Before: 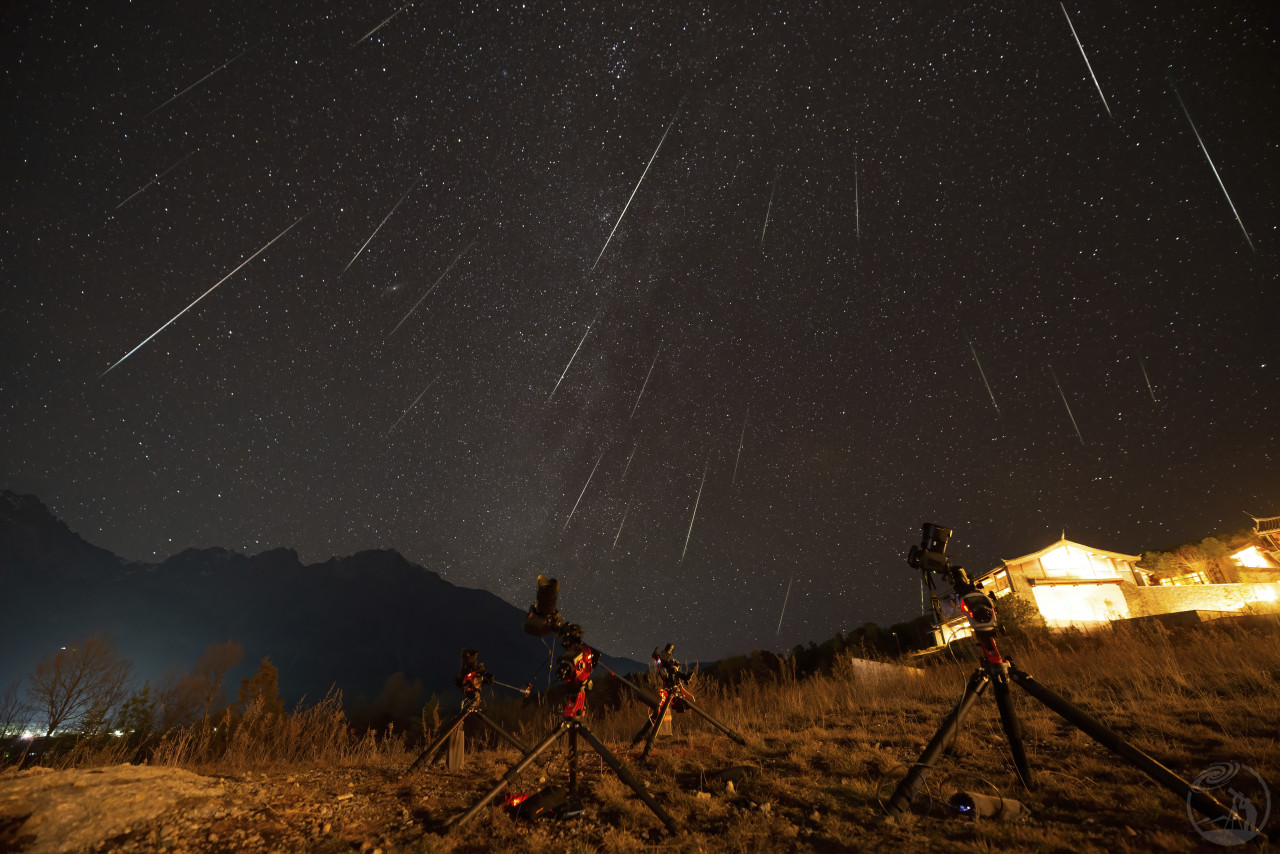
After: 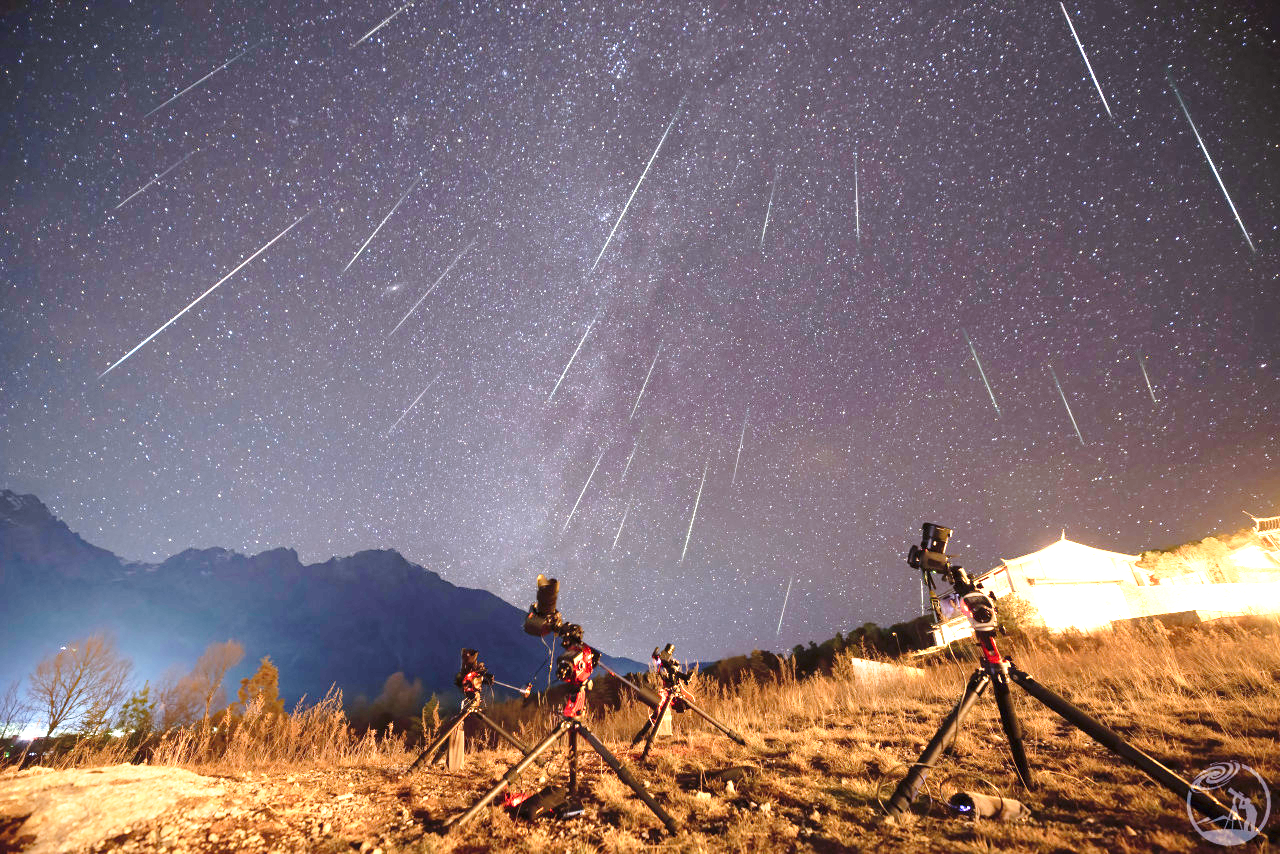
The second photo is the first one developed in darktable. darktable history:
exposure: exposure 2.25 EV, compensate highlight preservation false
base curve: curves: ch0 [(0, 0) (0.028, 0.03) (0.121, 0.232) (0.46, 0.748) (0.859, 0.968) (1, 1)], preserve colors none
color calibration: illuminant as shot in camera, x 0.379, y 0.396, temperature 4138.76 K
